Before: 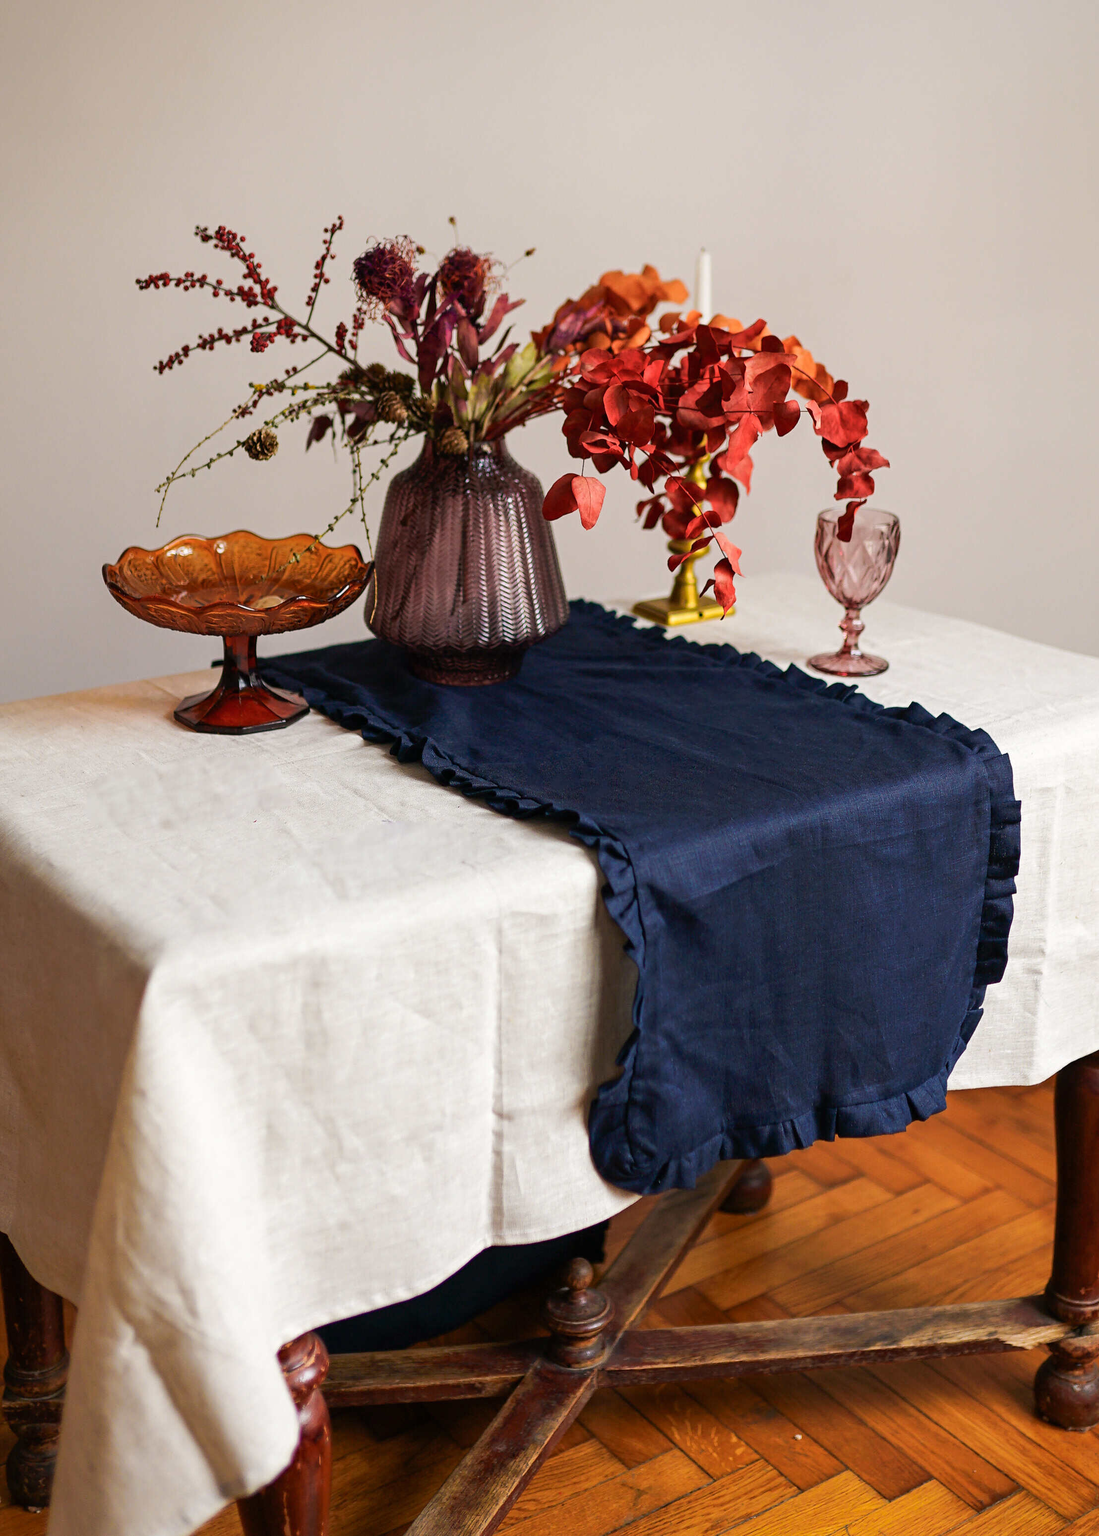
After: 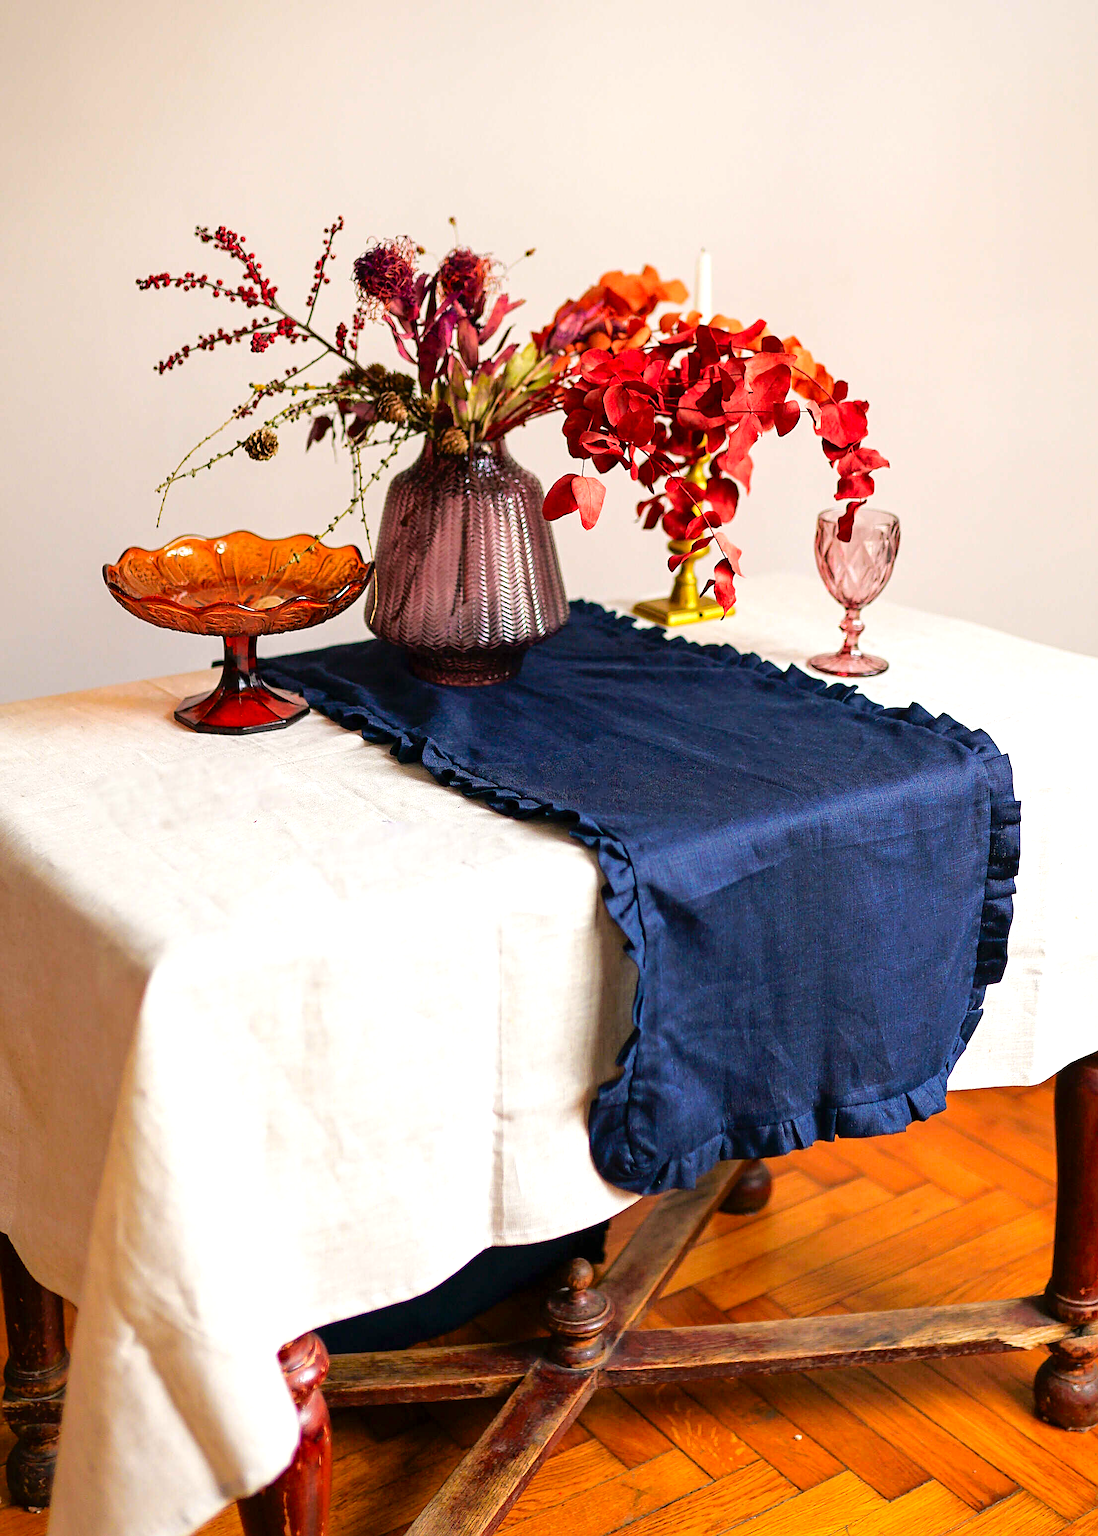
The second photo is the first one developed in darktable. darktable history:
tone curve: curves: ch0 [(0, 0) (0.003, 0.003) (0.011, 0.014) (0.025, 0.027) (0.044, 0.044) (0.069, 0.064) (0.1, 0.108) (0.136, 0.153) (0.177, 0.208) (0.224, 0.275) (0.277, 0.349) (0.335, 0.422) (0.399, 0.492) (0.468, 0.557) (0.543, 0.617) (0.623, 0.682) (0.709, 0.745) (0.801, 0.826) (0.898, 0.916) (1, 1)], color space Lab, linked channels, preserve colors none
exposure: black level correction 0.001, exposure 0.5 EV, compensate highlight preservation false
sharpen: on, module defaults
contrast brightness saturation: contrast 0.038, saturation 0.156
